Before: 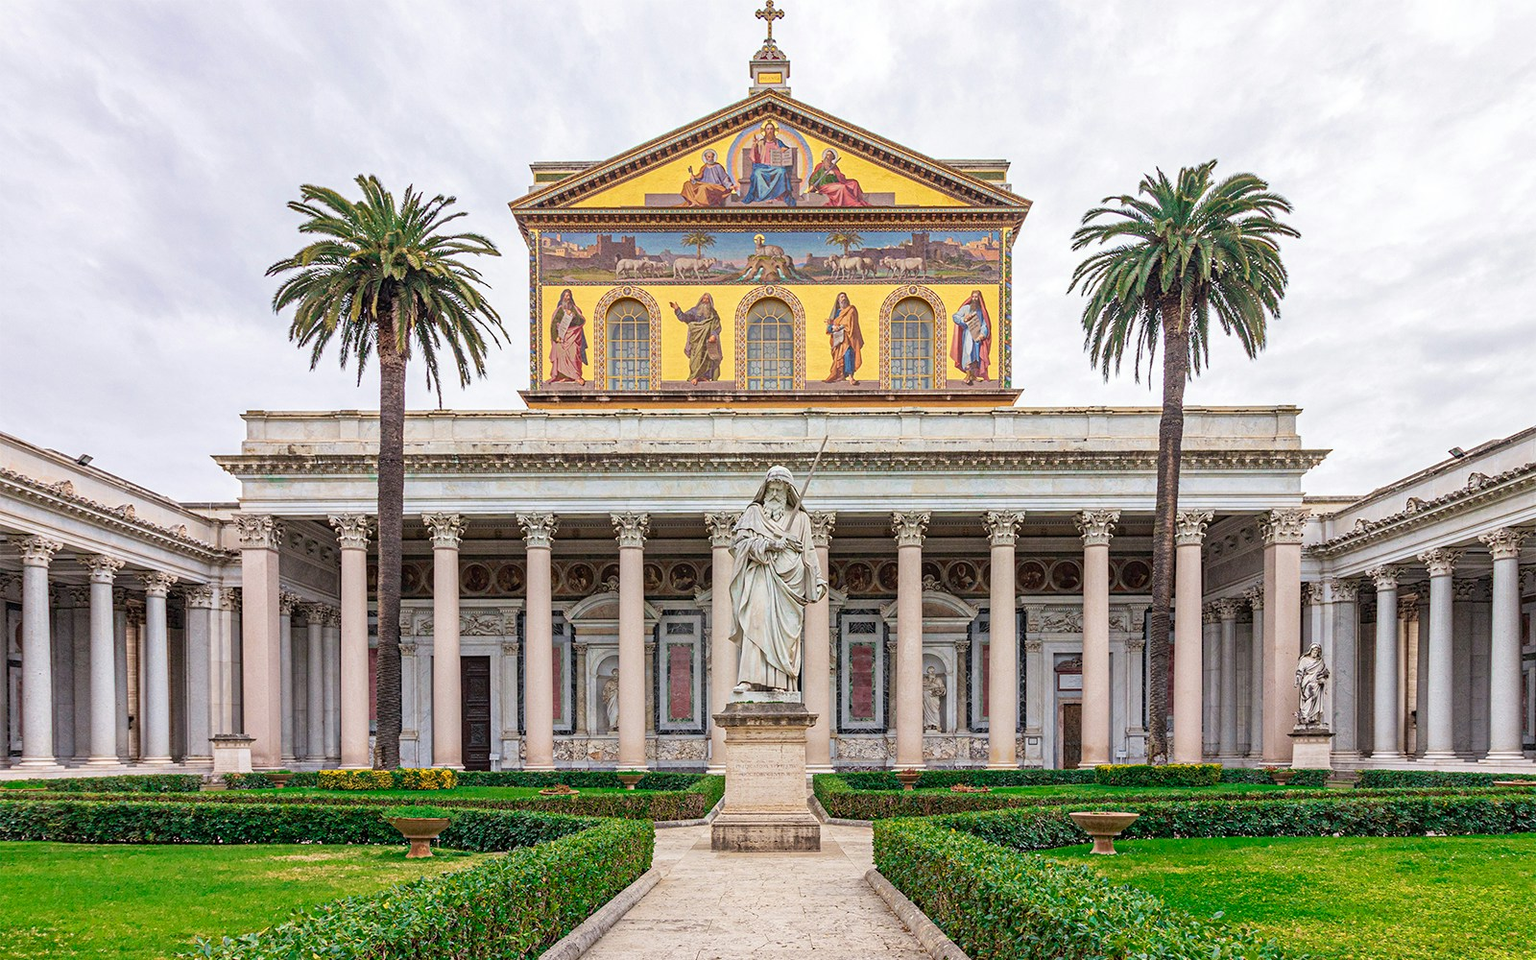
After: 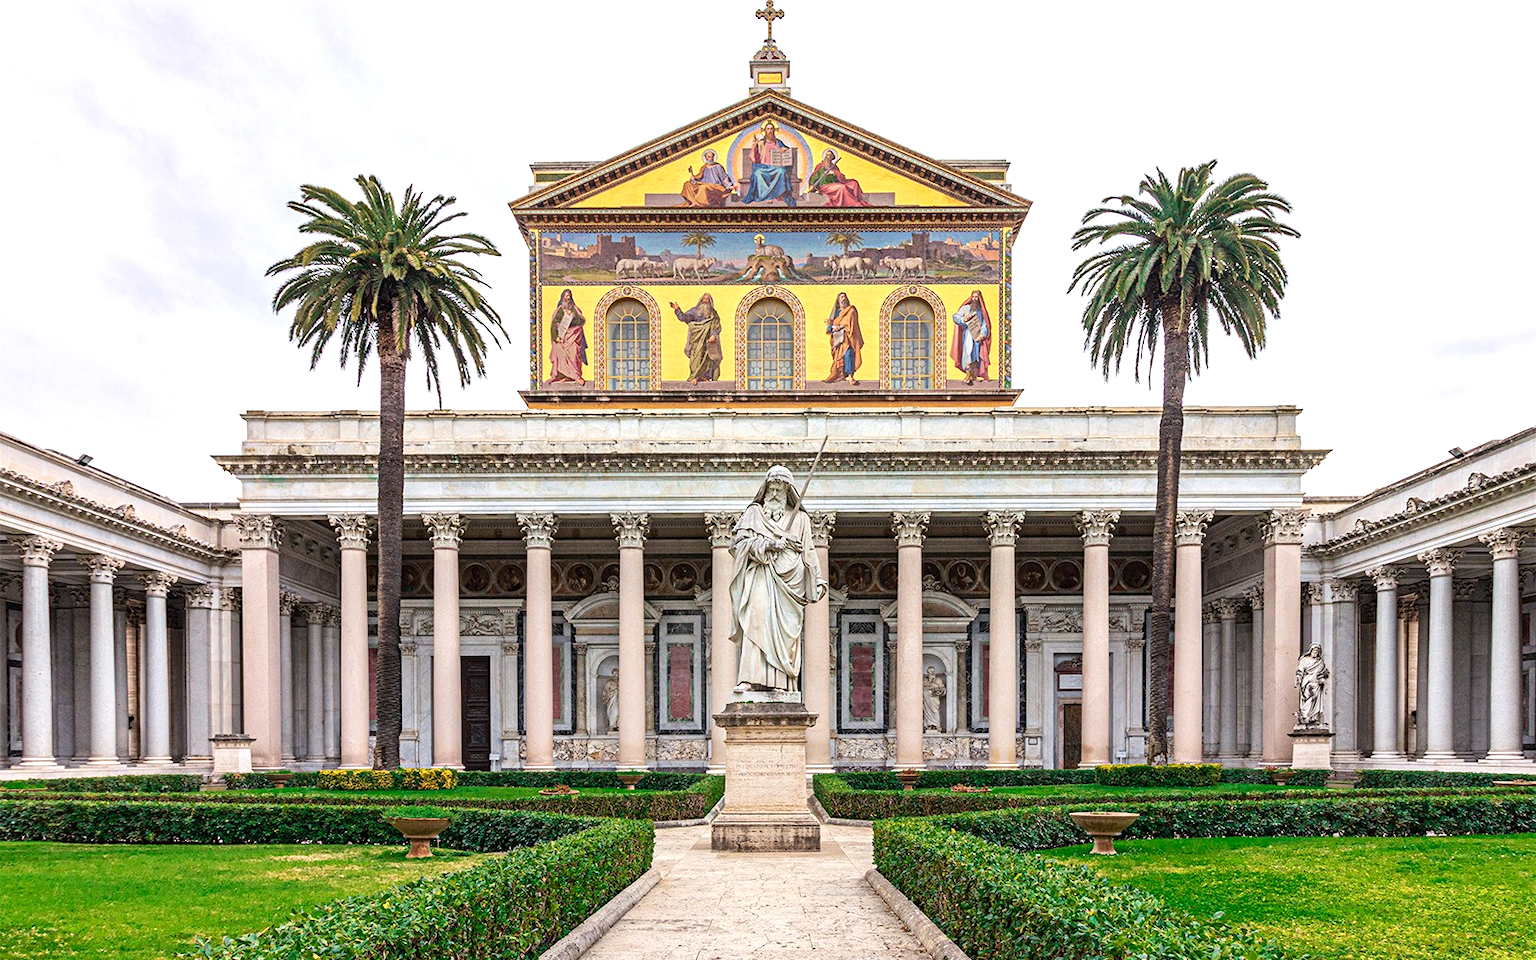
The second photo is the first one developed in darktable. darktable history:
tone equalizer: -8 EV -0.38 EV, -7 EV -0.422 EV, -6 EV -0.365 EV, -5 EV -0.231 EV, -3 EV 0.188 EV, -2 EV 0.337 EV, -1 EV 0.407 EV, +0 EV 0.4 EV, edges refinement/feathering 500, mask exposure compensation -1.57 EV, preserve details no
